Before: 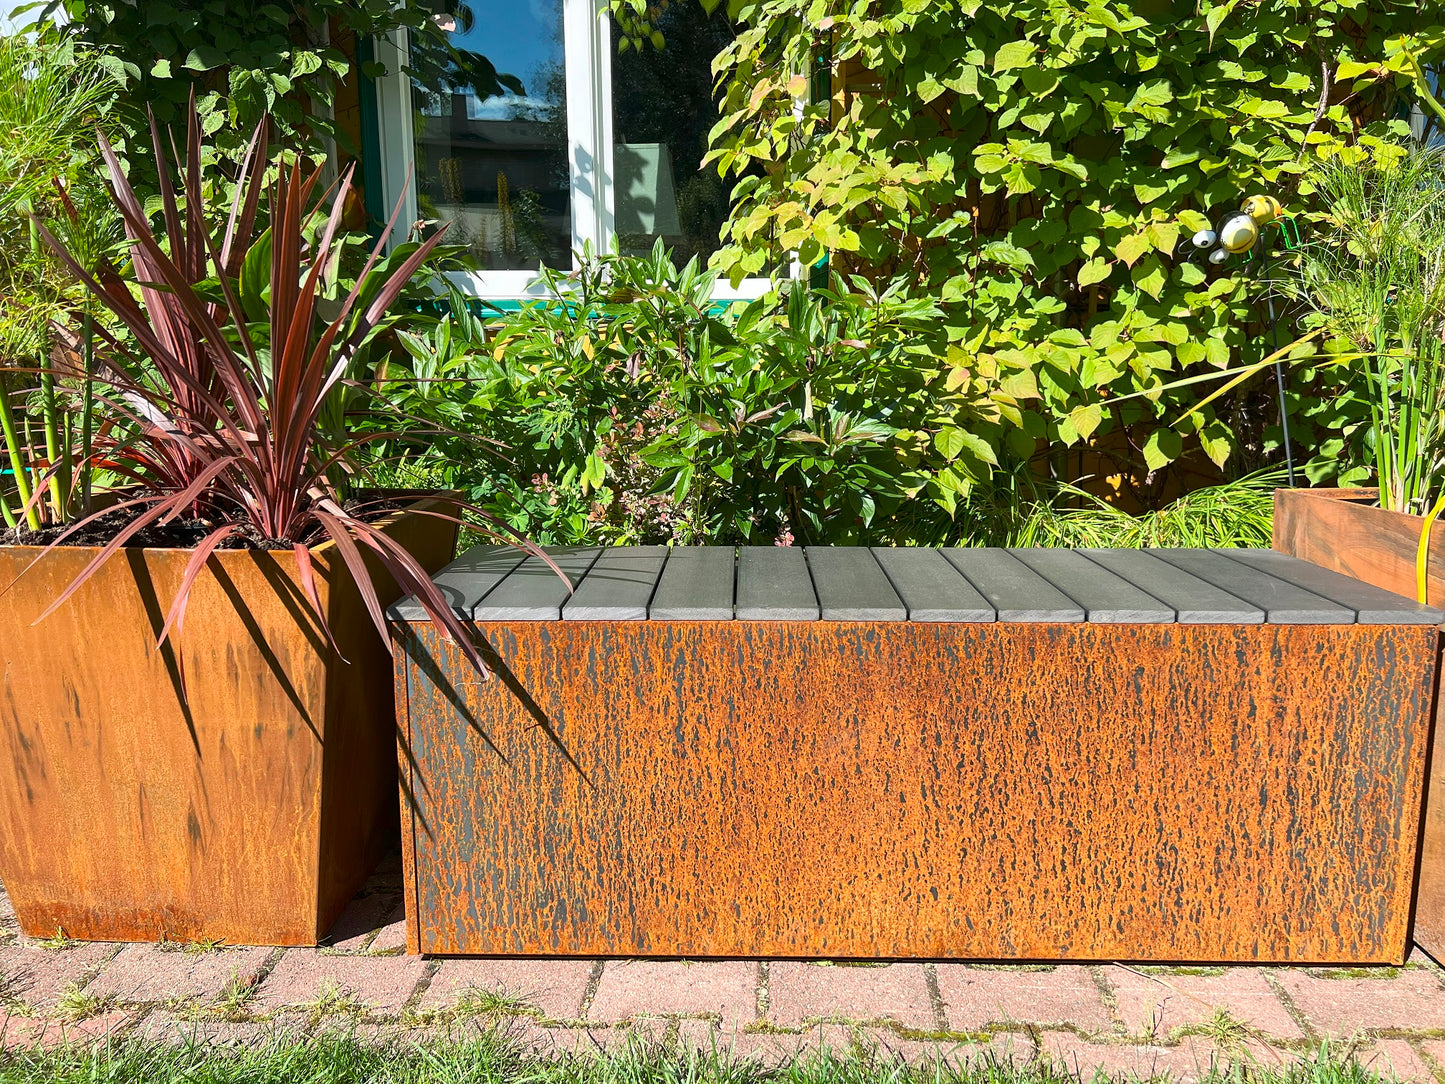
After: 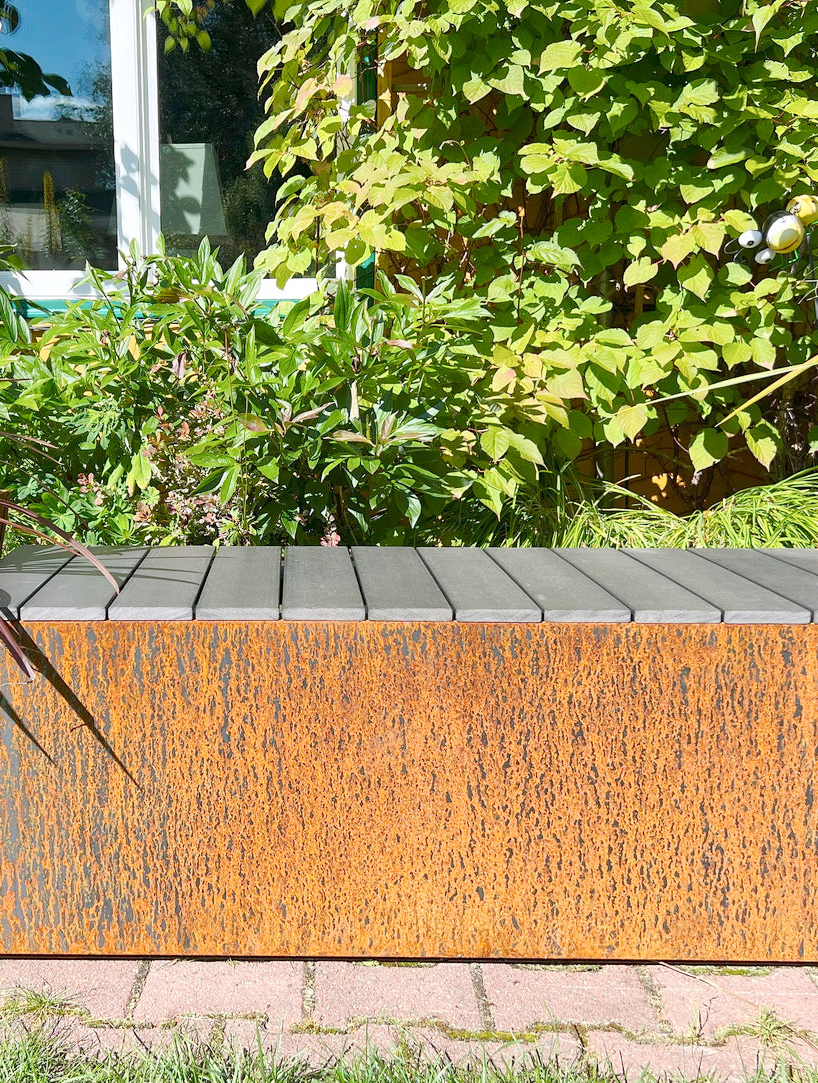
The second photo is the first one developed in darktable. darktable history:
base curve: curves: ch0 [(0, 0) (0.158, 0.273) (0.879, 0.895) (1, 1)], preserve colors none
white balance: red 1.009, blue 1.027
crop: left 31.458%, top 0%, right 11.876%
